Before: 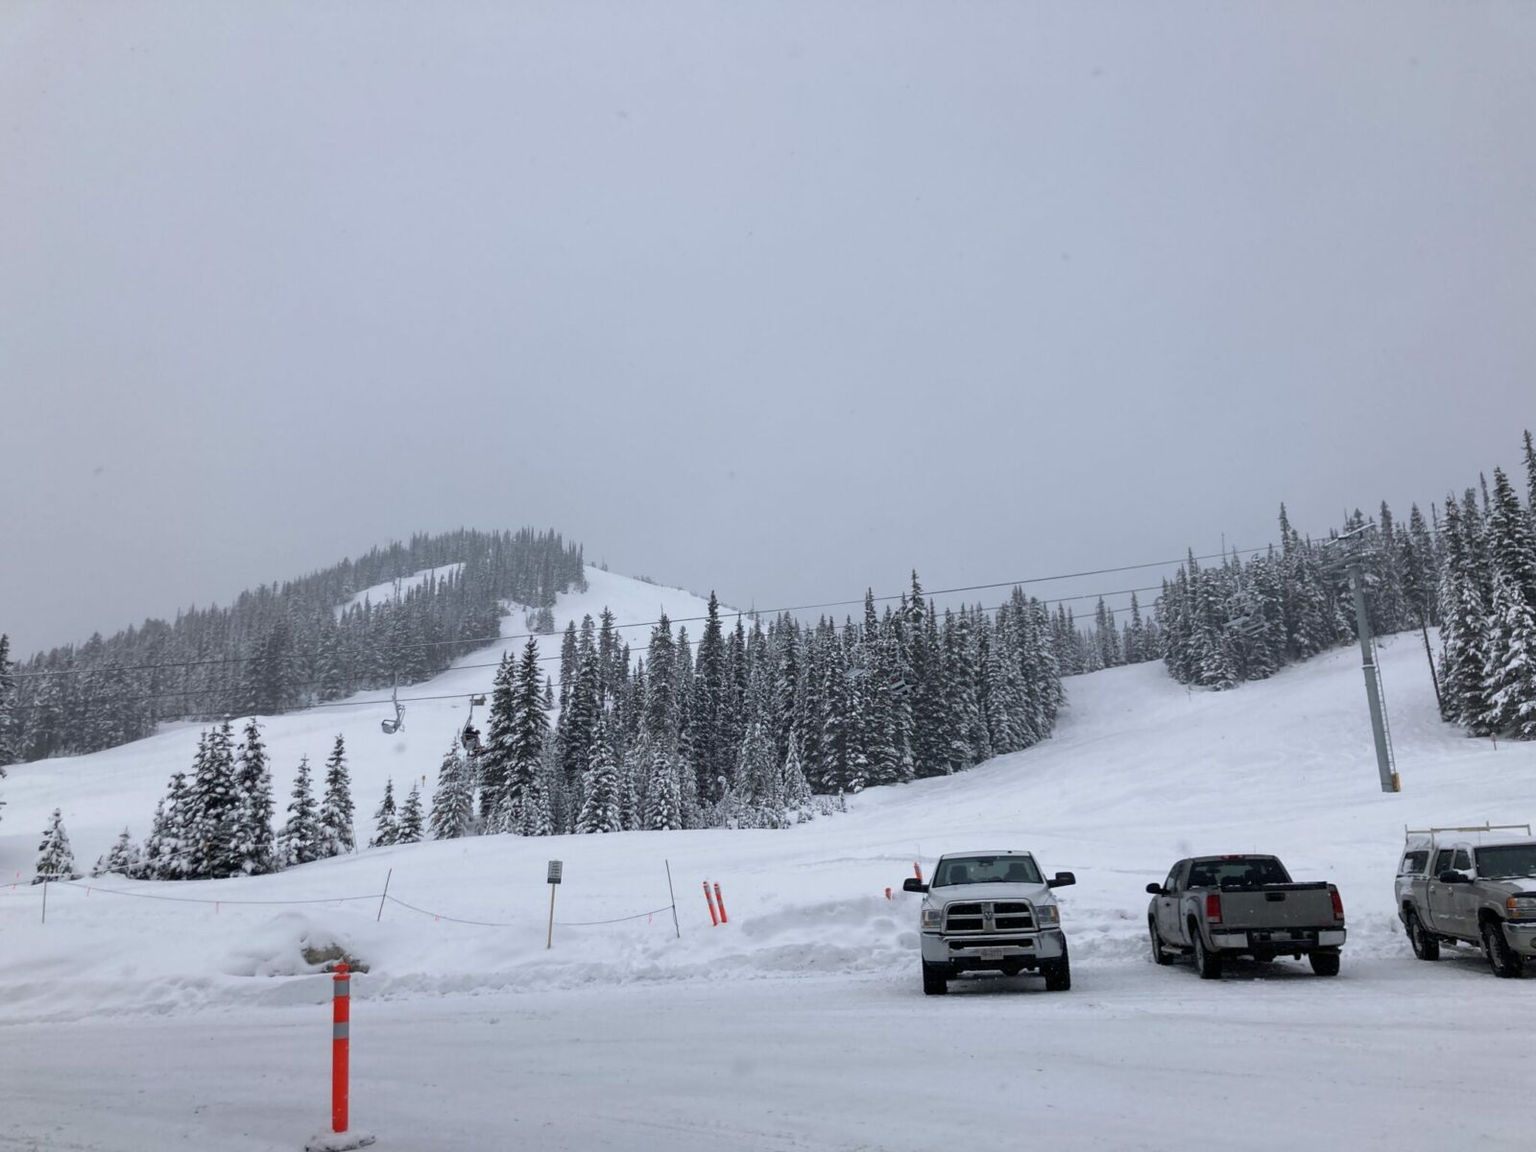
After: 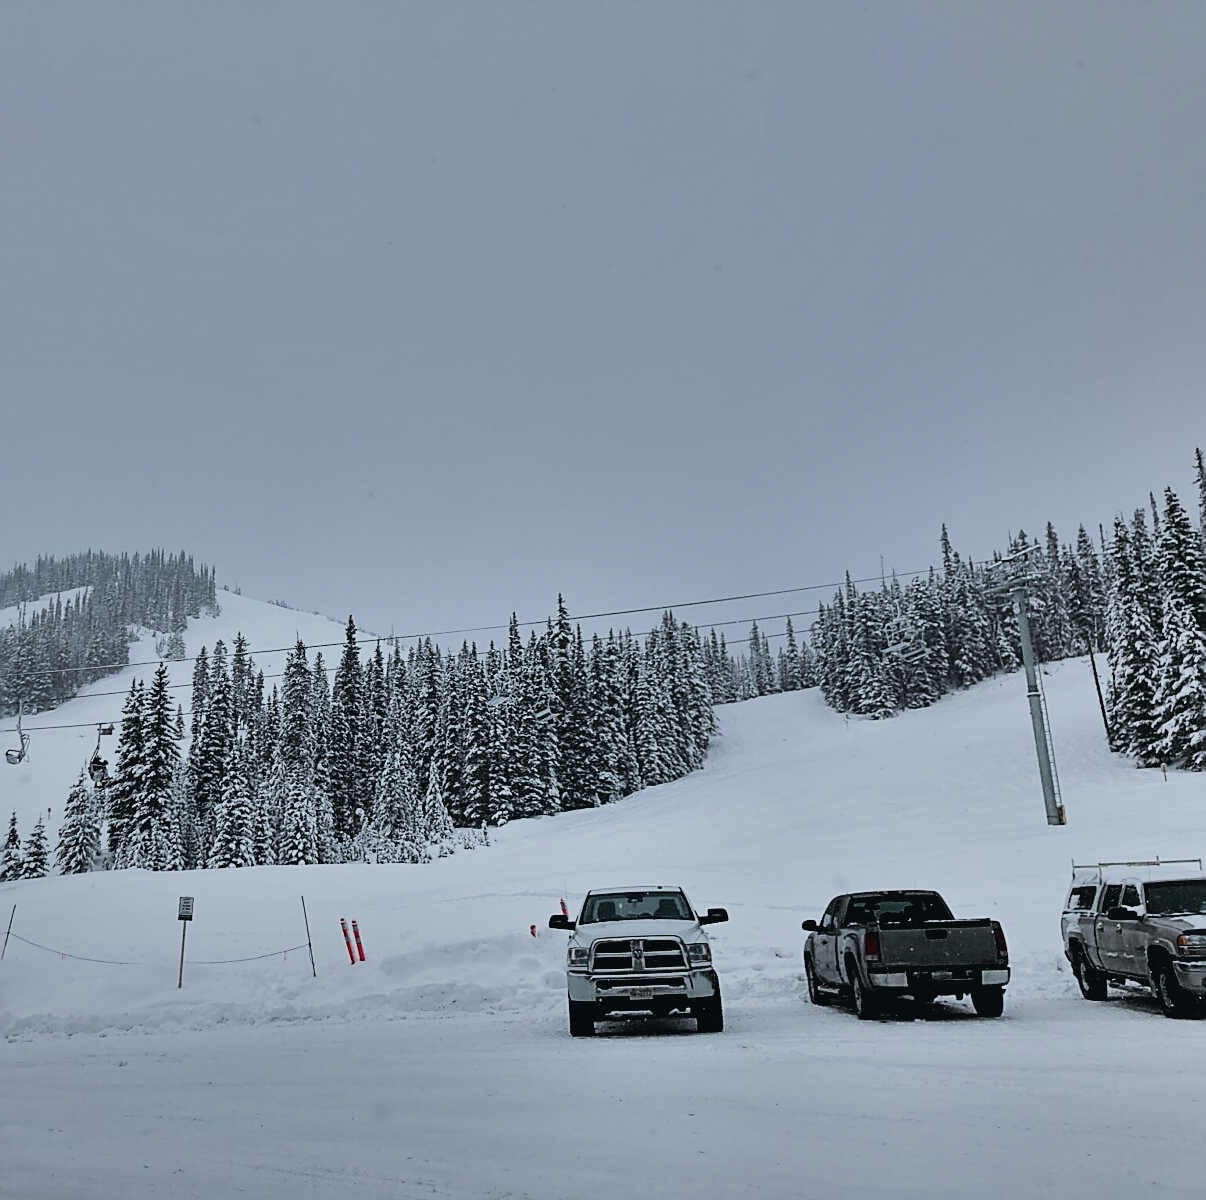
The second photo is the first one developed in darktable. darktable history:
shadows and highlights: white point adjustment -3.64, highlights -63.34, highlights color adjustment 42%, soften with gaussian
filmic rgb: black relative exposure -5 EV, hardness 2.88, contrast 1.2
crop and rotate: left 24.6%
tone curve: curves: ch0 [(0, 0) (0.11, 0.081) (0.256, 0.259) (0.398, 0.475) (0.498, 0.611) (0.65, 0.757) (0.835, 0.883) (1, 0.961)]; ch1 [(0, 0) (0.346, 0.307) (0.408, 0.369) (0.453, 0.457) (0.482, 0.479) (0.502, 0.498) (0.521, 0.51) (0.553, 0.554) (0.618, 0.65) (0.693, 0.727) (1, 1)]; ch2 [(0, 0) (0.358, 0.362) (0.434, 0.46) (0.485, 0.494) (0.5, 0.494) (0.511, 0.508) (0.537, 0.55) (0.579, 0.599) (0.621, 0.693) (1, 1)], color space Lab, independent channels, preserve colors none
contrast brightness saturation: contrast -0.1, saturation -0.1
color calibration: illuminant as shot in camera, x 0.369, y 0.376, temperature 4328.46 K, gamut compression 3
sharpen: radius 1.685, amount 1.294
velvia: on, module defaults
